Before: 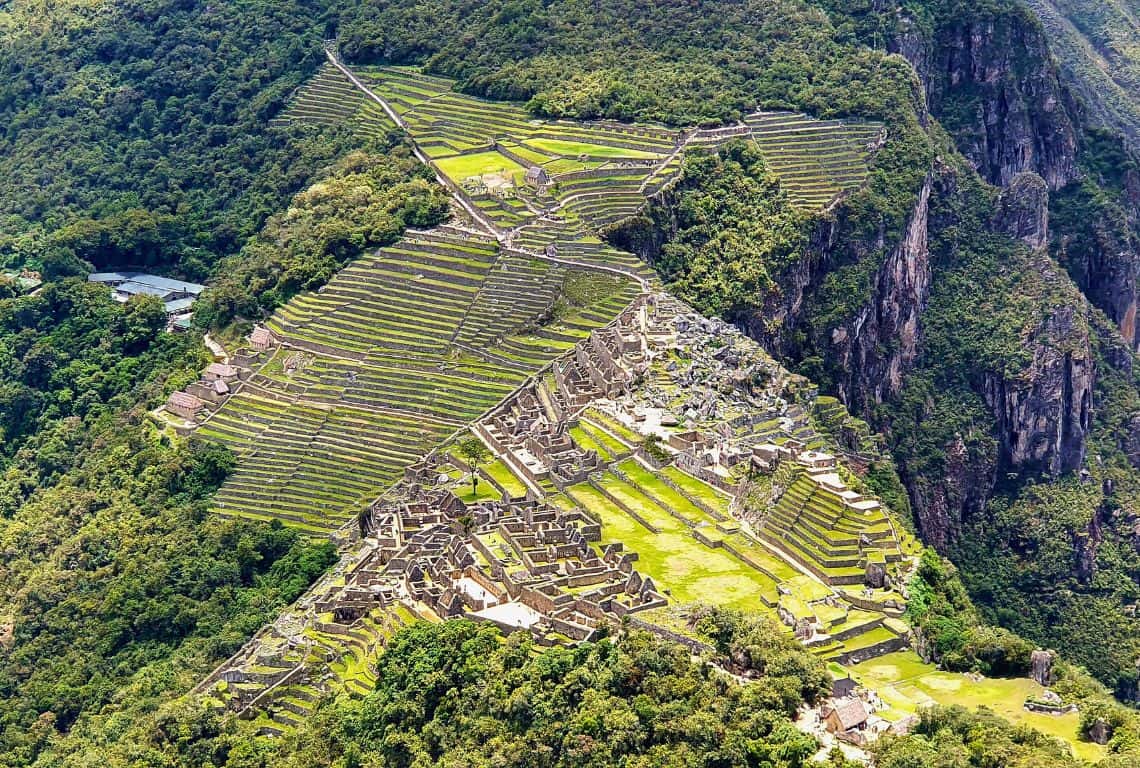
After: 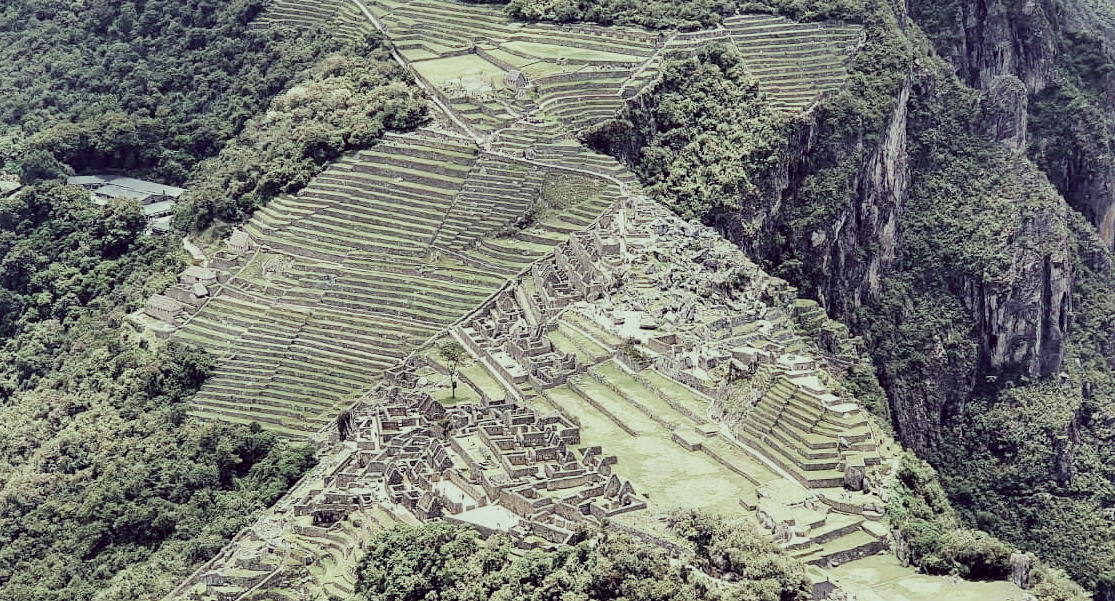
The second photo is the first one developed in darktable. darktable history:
crop and rotate: left 1.914%, top 12.749%, right 0.214%, bottom 8.981%
exposure: exposure 0.472 EV, compensate highlight preservation false
filmic rgb: black relative exposure -7.82 EV, white relative exposure 4.24 EV, hardness 3.85, add noise in highlights 0.001, preserve chrominance max RGB, color science v3 (2019), use custom middle-gray values true, contrast in highlights soft
color correction: highlights a* -20.71, highlights b* 20.51, shadows a* 19.62, shadows b* -20.02, saturation 0.373
tone equalizer: on, module defaults
